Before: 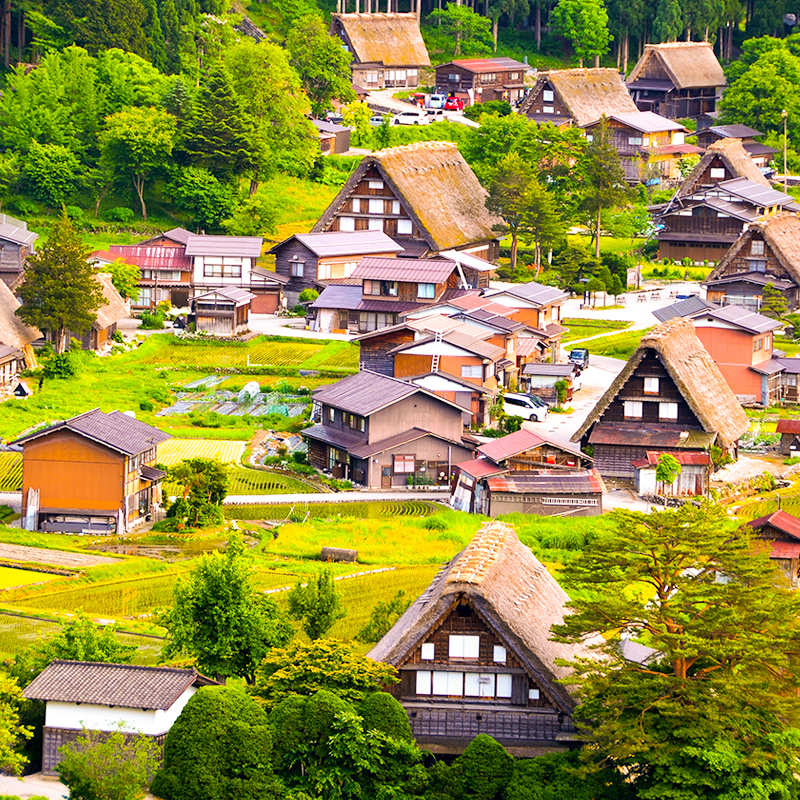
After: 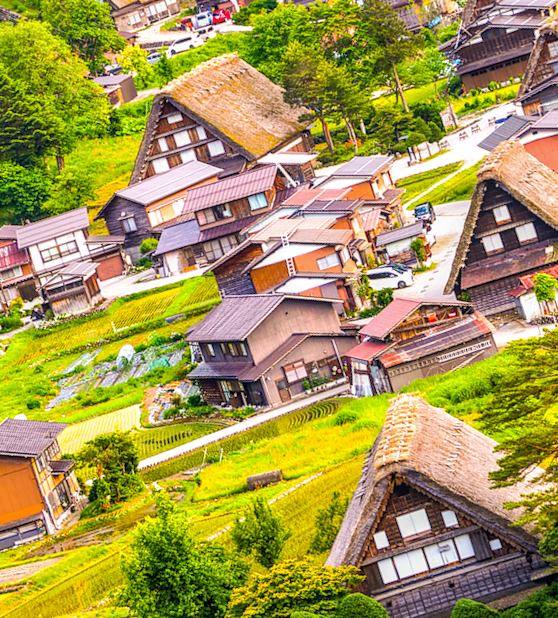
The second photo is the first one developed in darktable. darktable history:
crop and rotate: angle 19.74°, left 6.88%, right 3.785%, bottom 1.181%
local contrast: highlights 1%, shadows 7%, detail 134%
